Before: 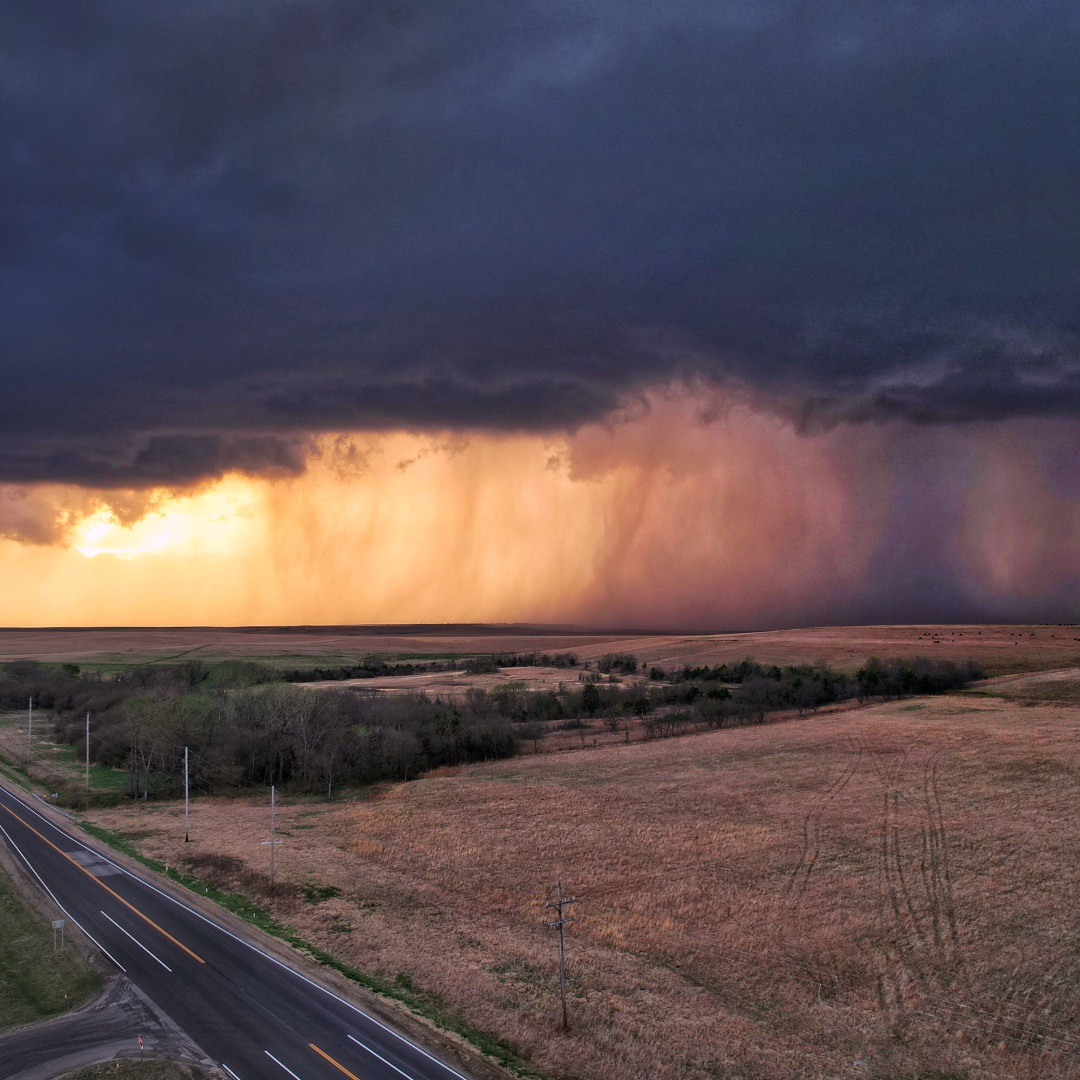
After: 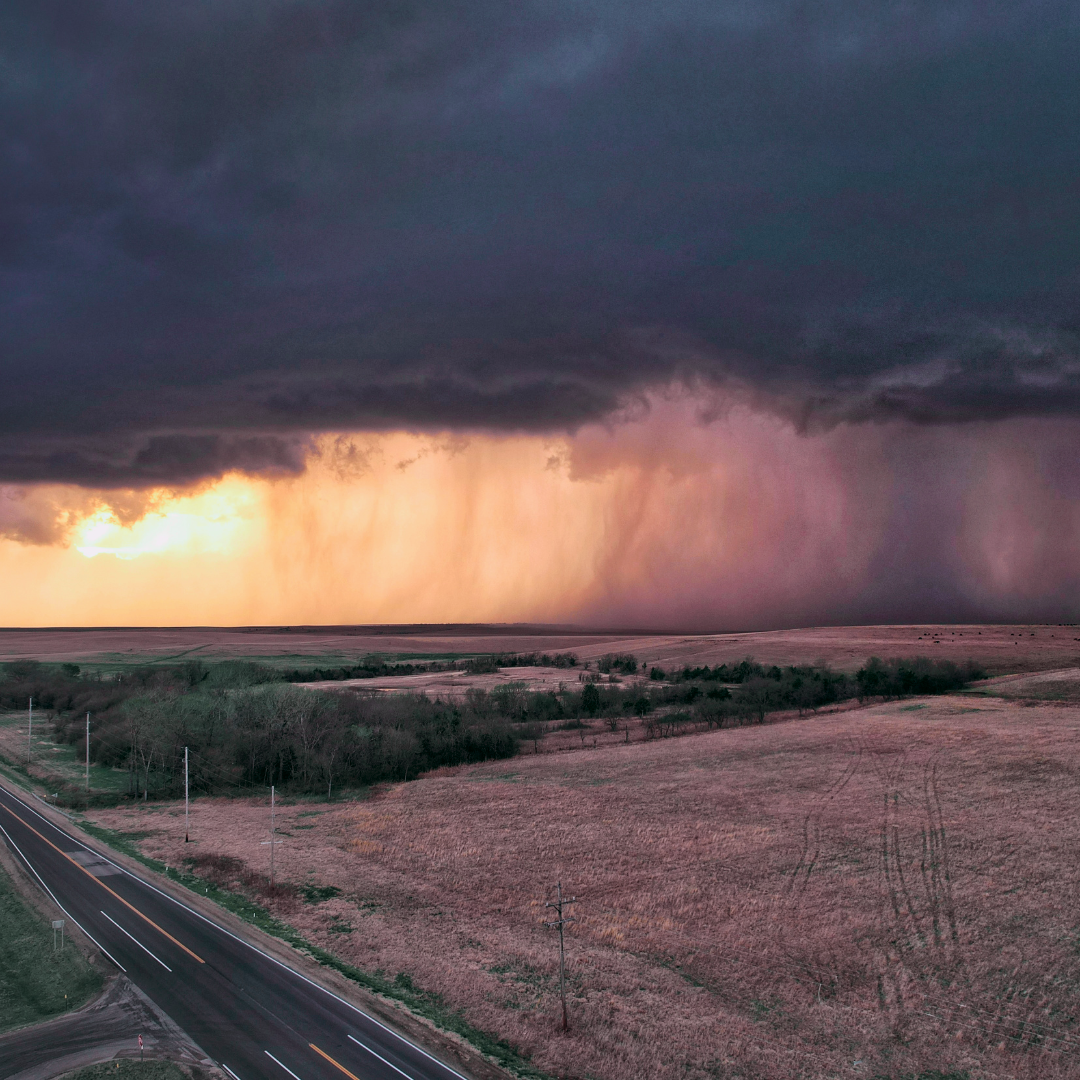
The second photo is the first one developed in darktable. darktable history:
tone curve: curves: ch0 [(0, 0) (0.822, 0.825) (0.994, 0.955)]; ch1 [(0, 0) (0.226, 0.261) (0.383, 0.397) (0.46, 0.46) (0.498, 0.479) (0.524, 0.523) (0.578, 0.575) (1, 1)]; ch2 [(0, 0) (0.438, 0.456) (0.5, 0.498) (0.547, 0.515) (0.597, 0.58) (0.629, 0.603) (1, 1)], color space Lab, independent channels, preserve colors none
